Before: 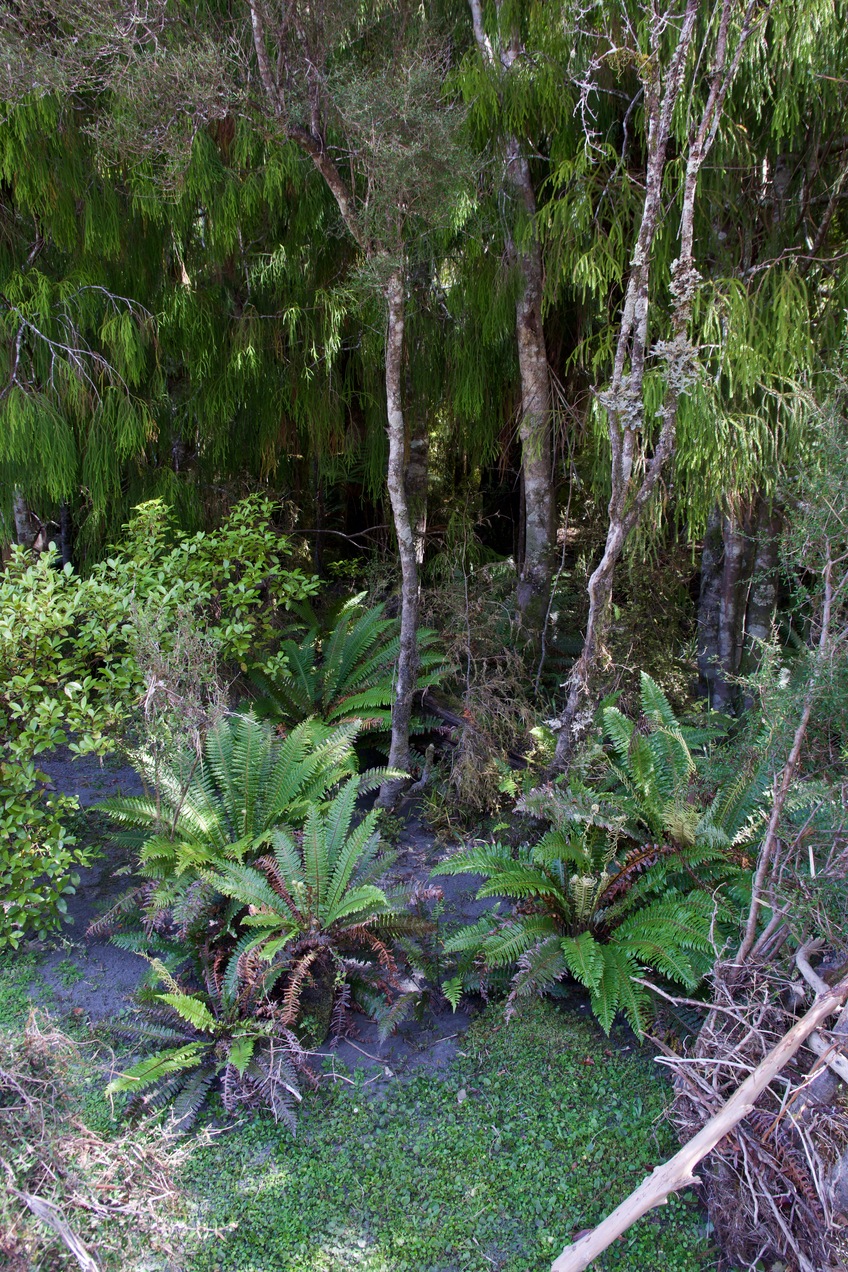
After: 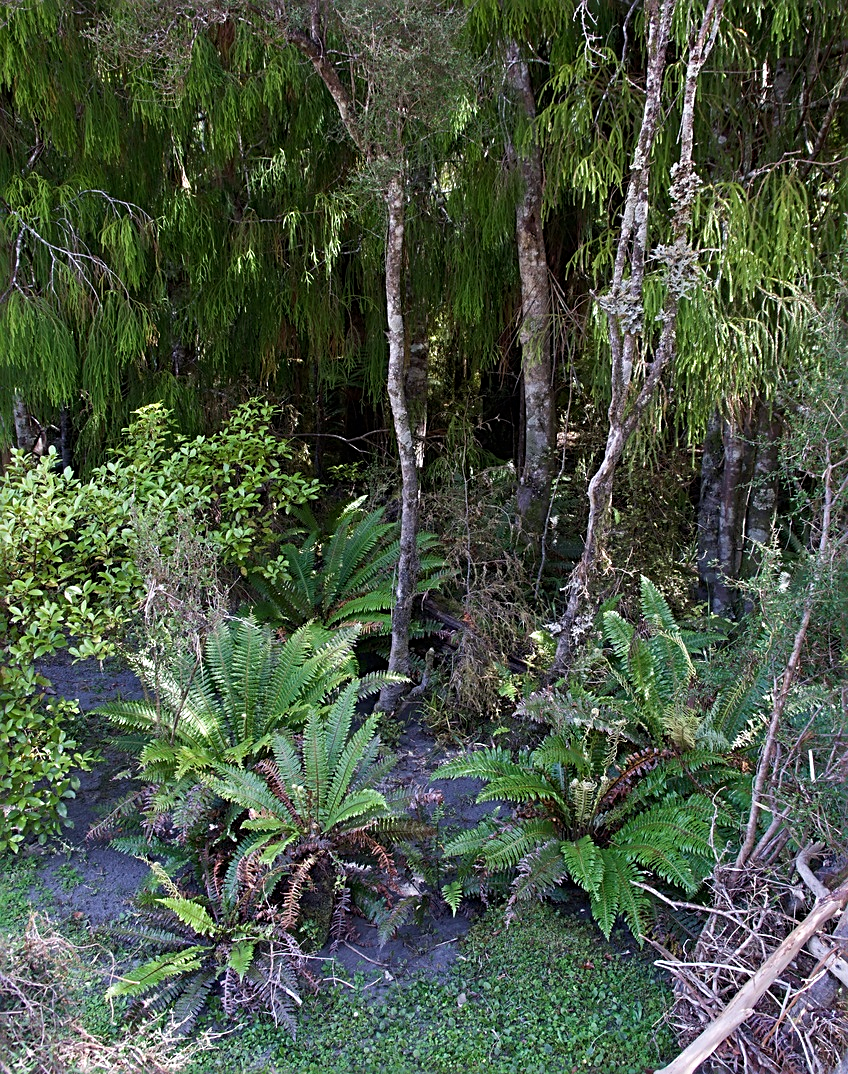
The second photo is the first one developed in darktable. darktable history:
crop: top 7.615%, bottom 7.881%
sharpen: radius 2.658, amount 0.667
